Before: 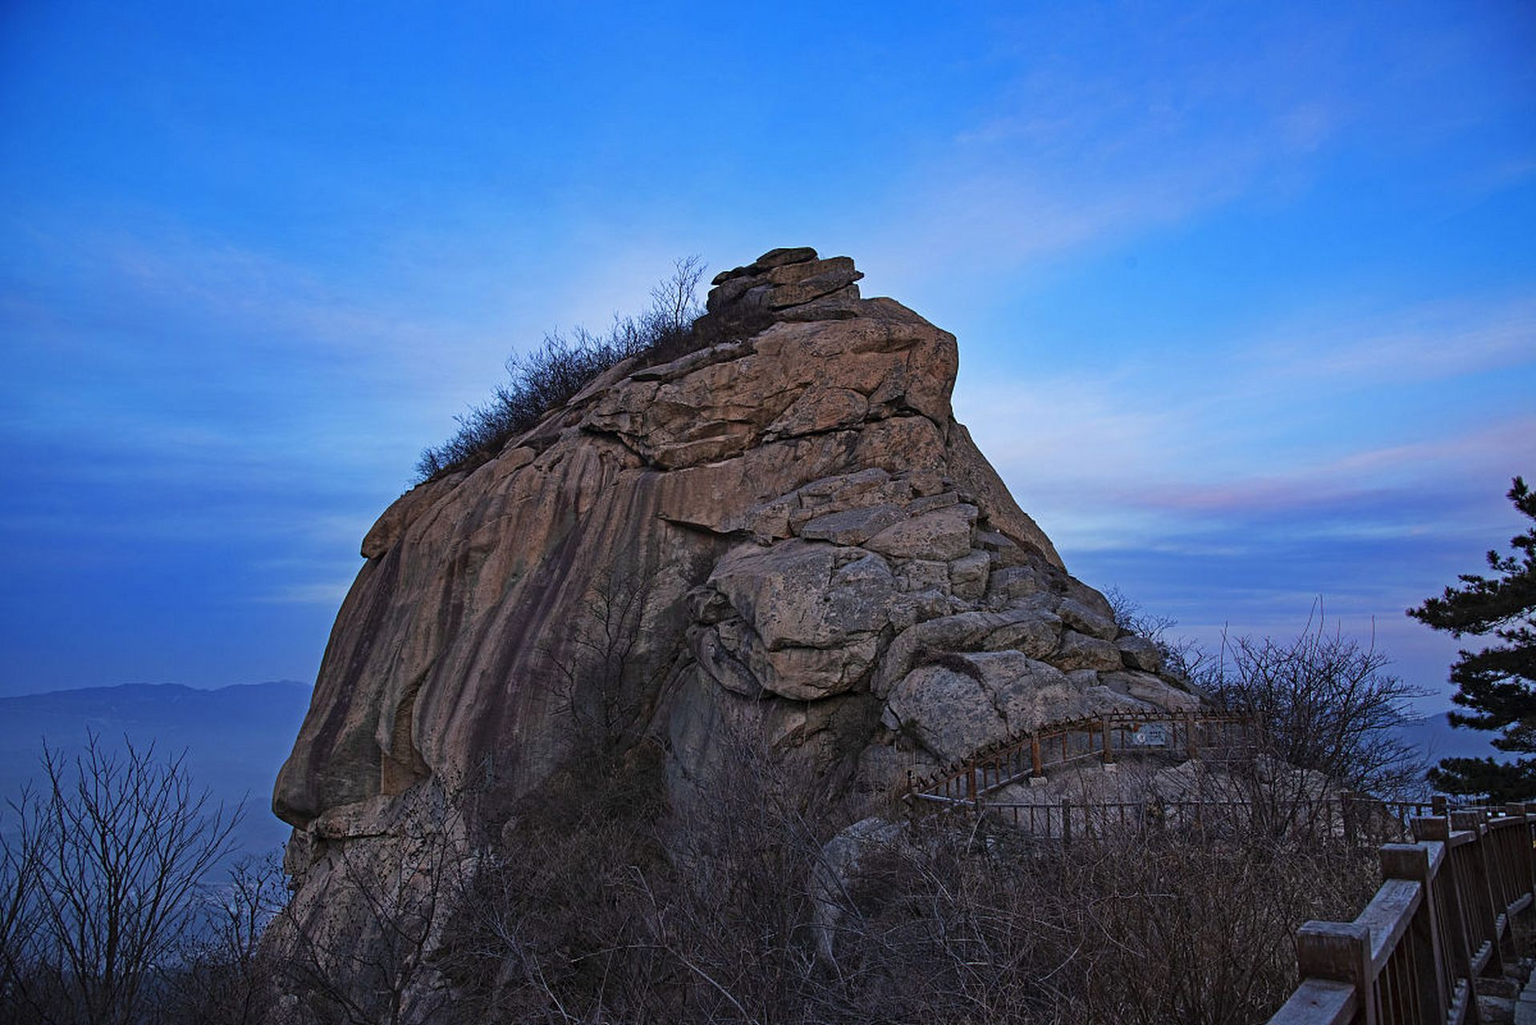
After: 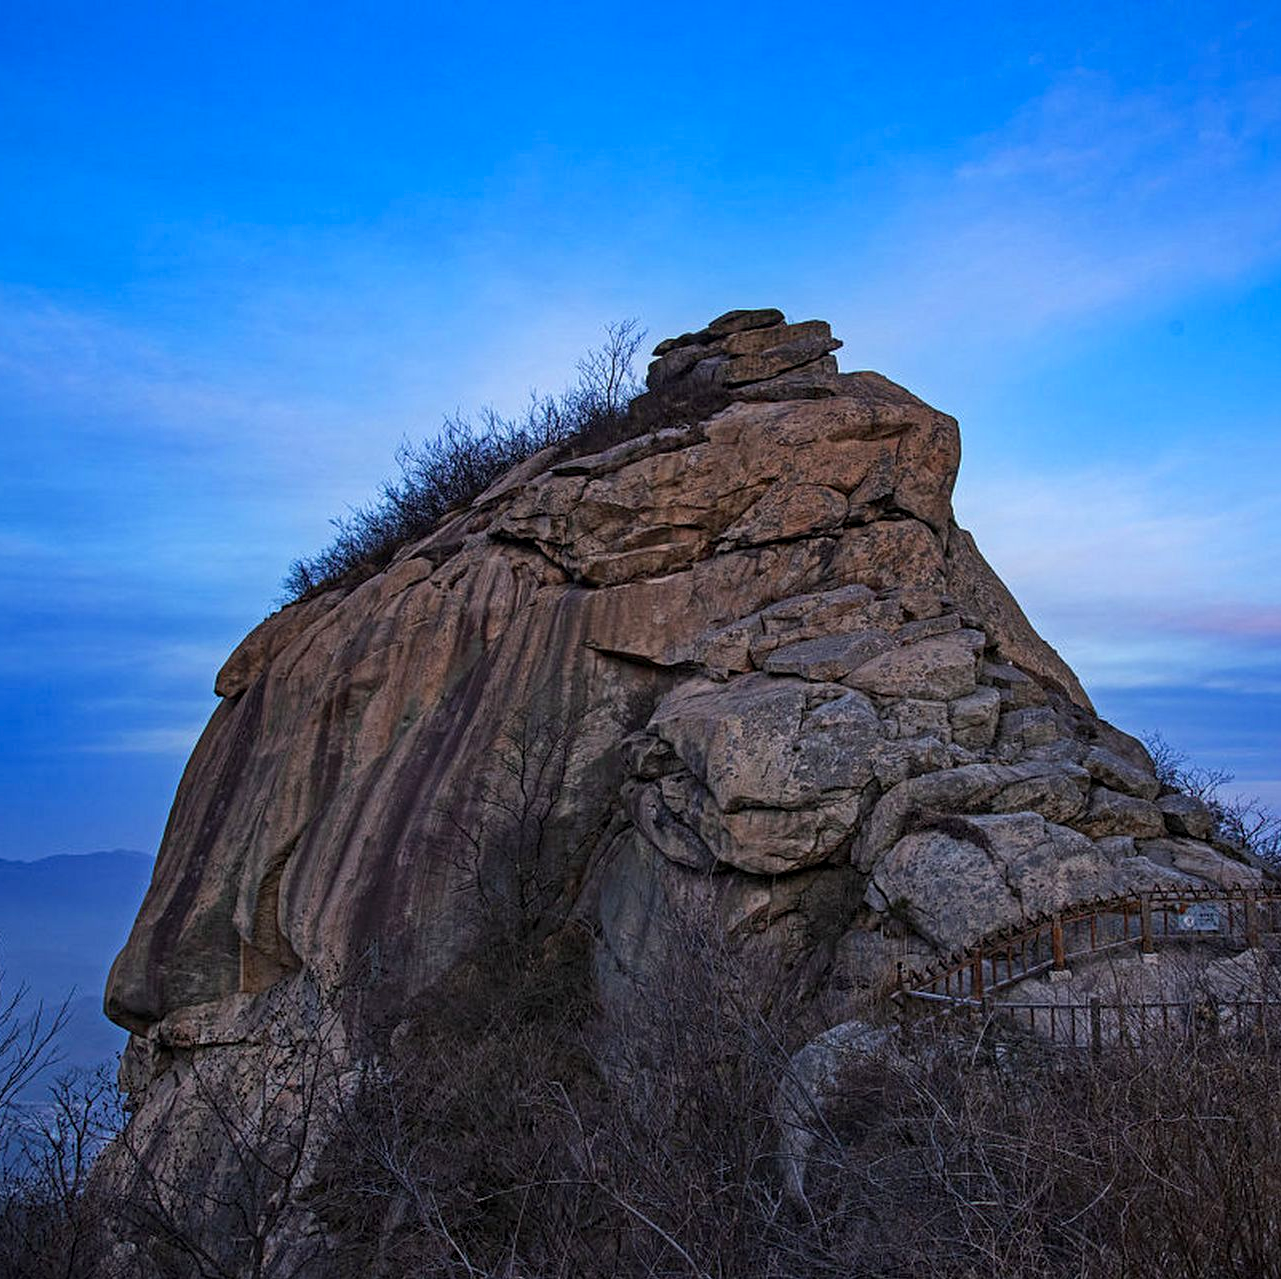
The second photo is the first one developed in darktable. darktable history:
color balance rgb: perceptual saturation grading › global saturation 19.701%
crop and rotate: left 12.326%, right 20.852%
local contrast: on, module defaults
